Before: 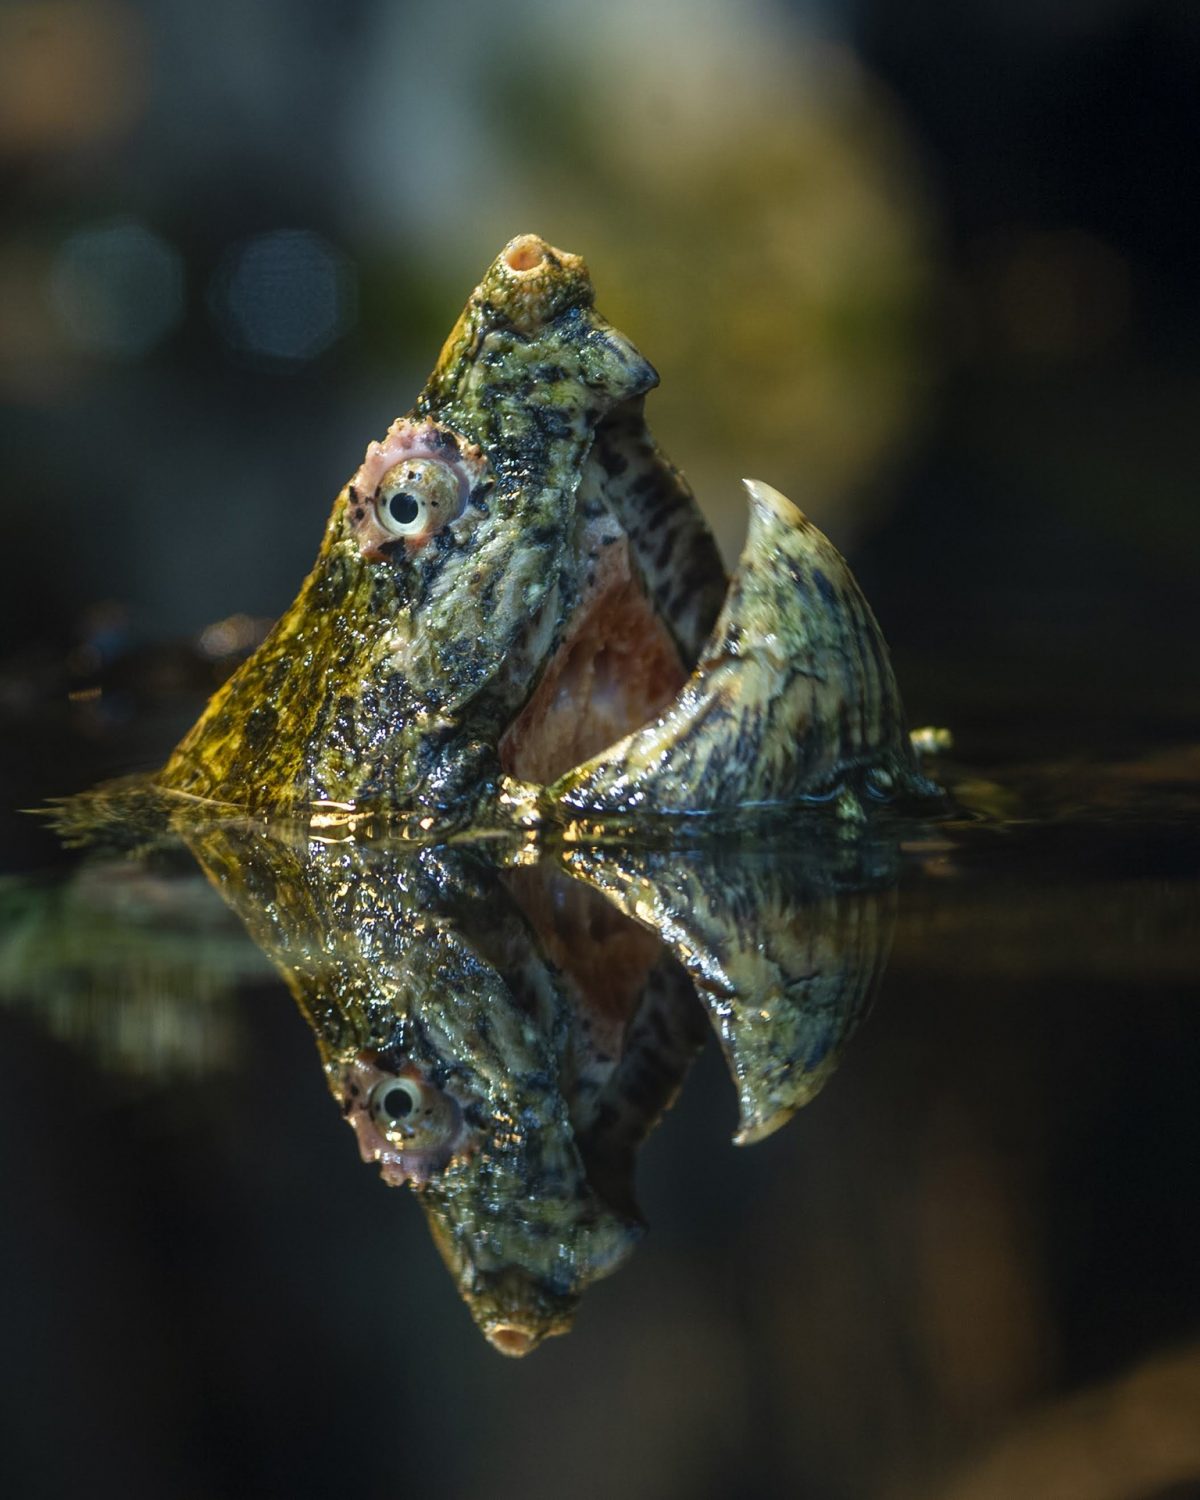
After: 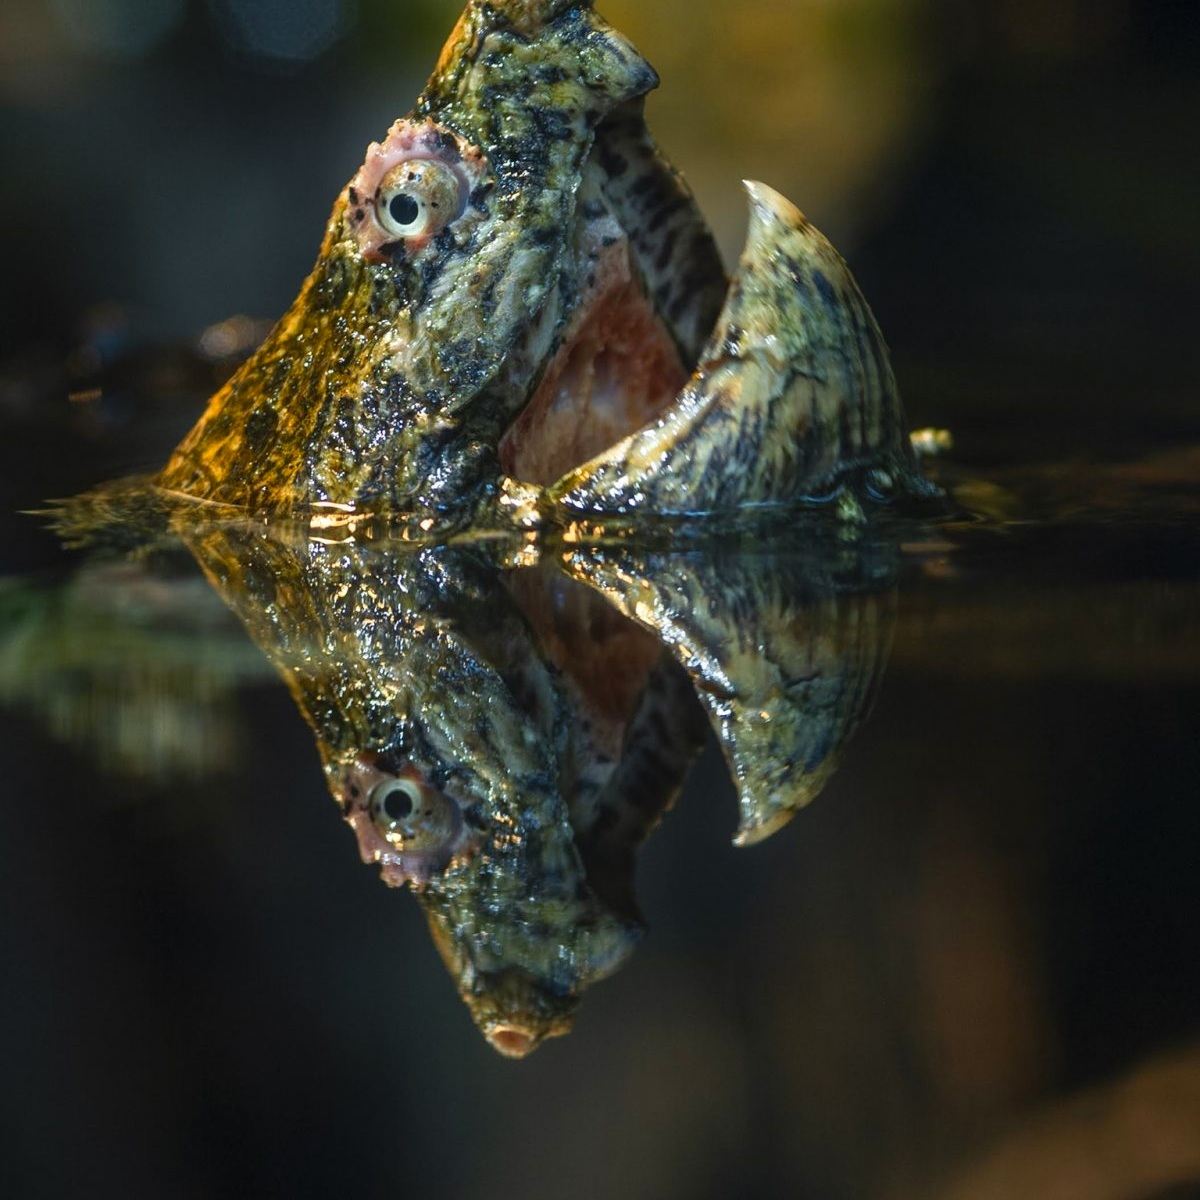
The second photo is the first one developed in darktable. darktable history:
color zones: curves: ch1 [(0.239, 0.552) (0.75, 0.5)]; ch2 [(0.25, 0.462) (0.749, 0.457)], mix 25.94%
crop and rotate: top 19.998%
